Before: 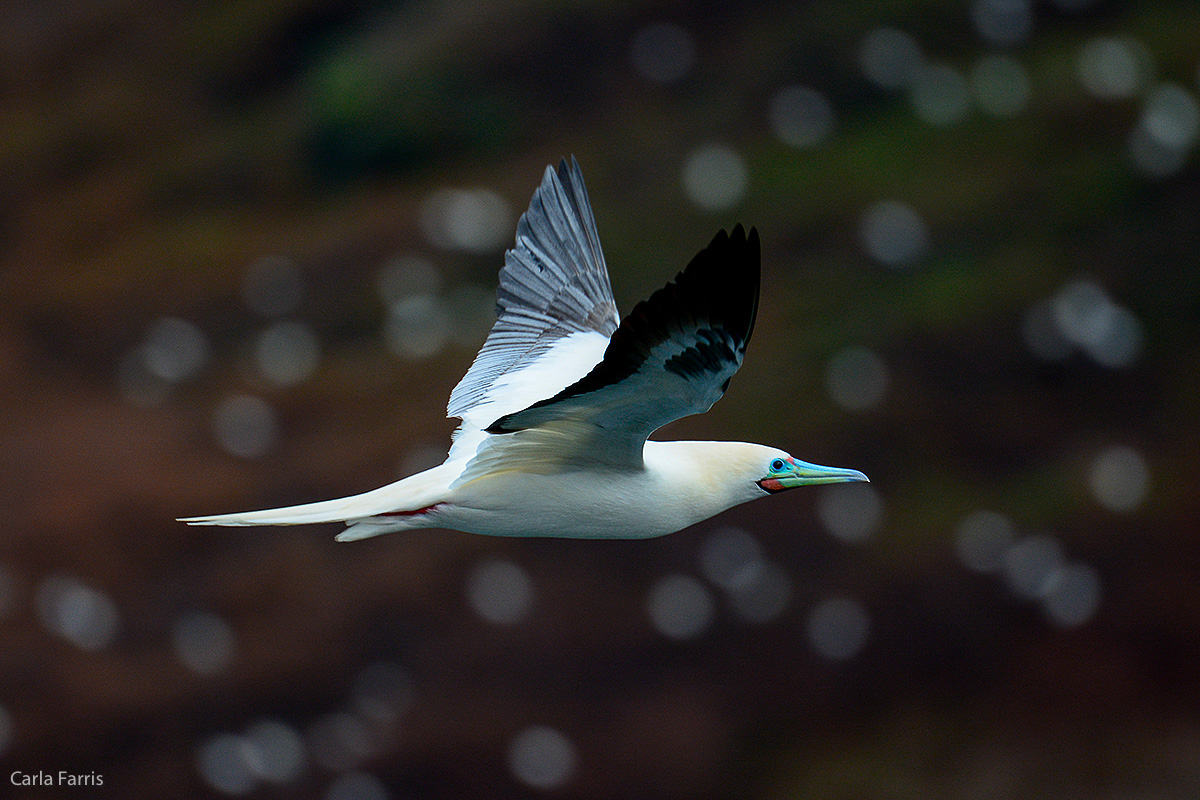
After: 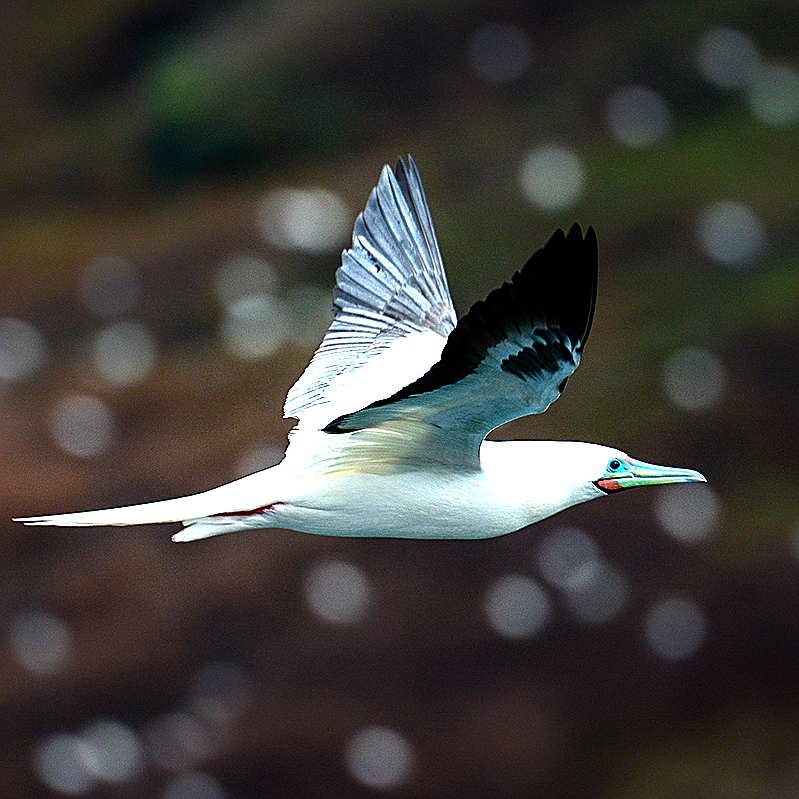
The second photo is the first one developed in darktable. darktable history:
sharpen: on, module defaults
exposure: black level correction 0, exposure 1.001 EV, compensate exposure bias true, compensate highlight preservation false
tone equalizer: -8 EV -0.742 EV, -7 EV -0.73 EV, -6 EV -0.598 EV, -5 EV -0.364 EV, -3 EV 0.384 EV, -2 EV 0.6 EV, -1 EV 0.689 EV, +0 EV 0.769 EV, mask exposure compensation -0.492 EV
crop and rotate: left 13.643%, right 19.751%
